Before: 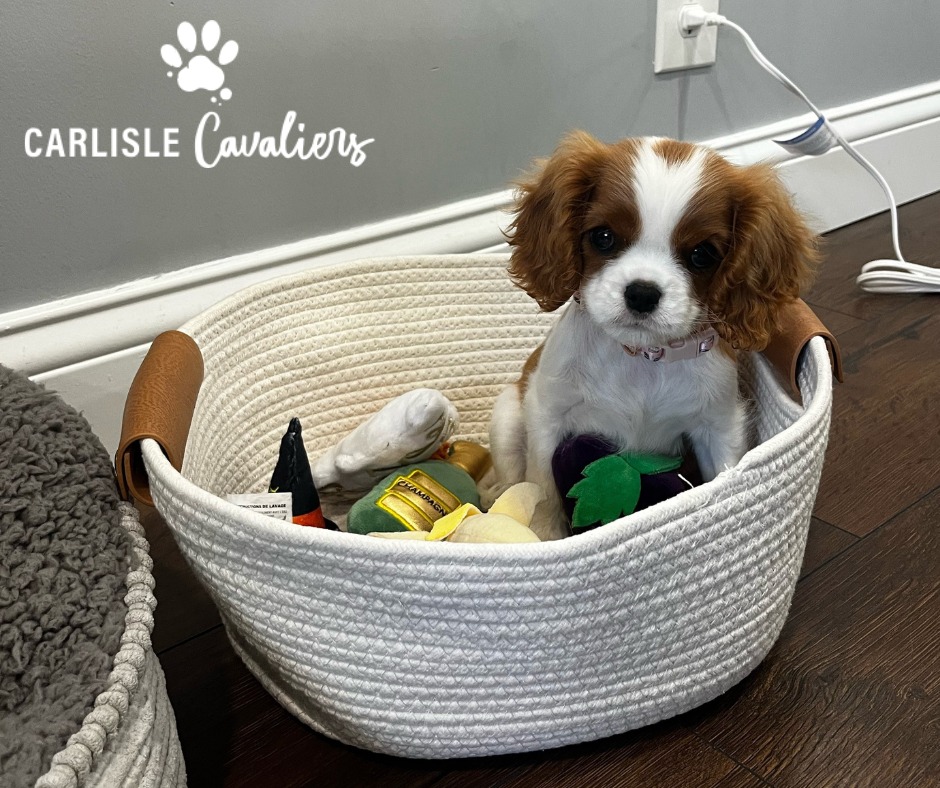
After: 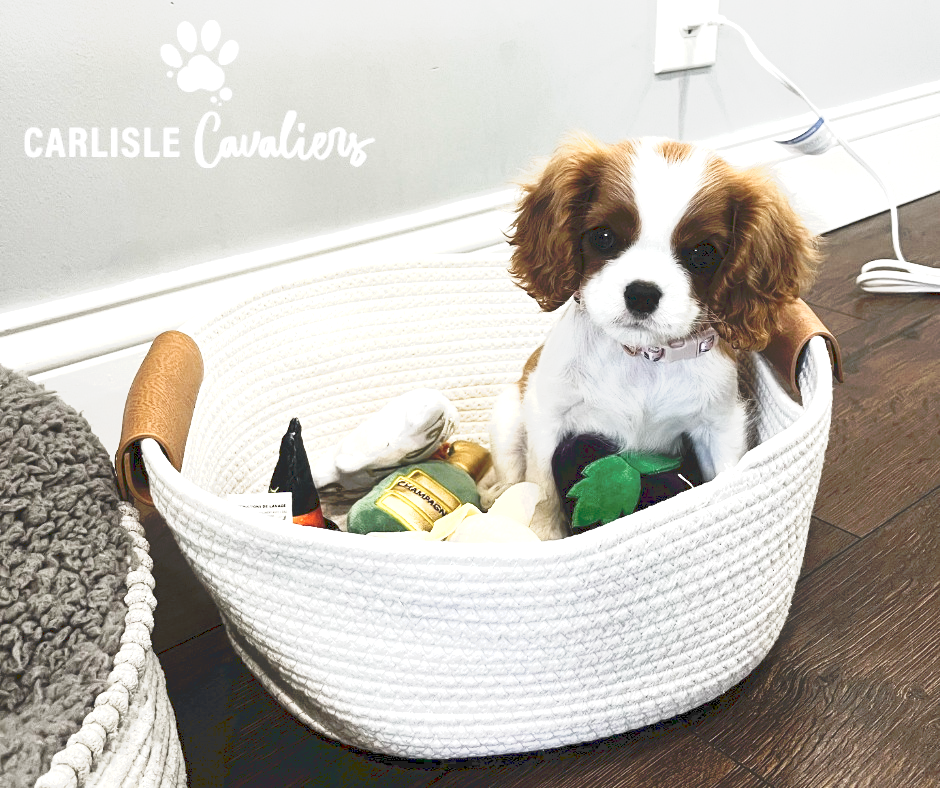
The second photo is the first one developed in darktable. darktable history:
exposure: compensate highlight preservation false
tone equalizer: -8 EV -1.11 EV, -7 EV -0.985 EV, -6 EV -0.838 EV, -5 EV -0.608 EV, -3 EV 0.569 EV, -2 EV 0.894 EV, -1 EV 0.992 EV, +0 EV 1.07 EV, edges refinement/feathering 500, mask exposure compensation -1.57 EV, preserve details no
tone curve: curves: ch0 [(0, 0) (0.003, 0.195) (0.011, 0.161) (0.025, 0.21) (0.044, 0.24) (0.069, 0.254) (0.1, 0.283) (0.136, 0.347) (0.177, 0.412) (0.224, 0.455) (0.277, 0.531) (0.335, 0.606) (0.399, 0.679) (0.468, 0.748) (0.543, 0.814) (0.623, 0.876) (0.709, 0.927) (0.801, 0.949) (0.898, 0.962) (1, 1)], preserve colors none
